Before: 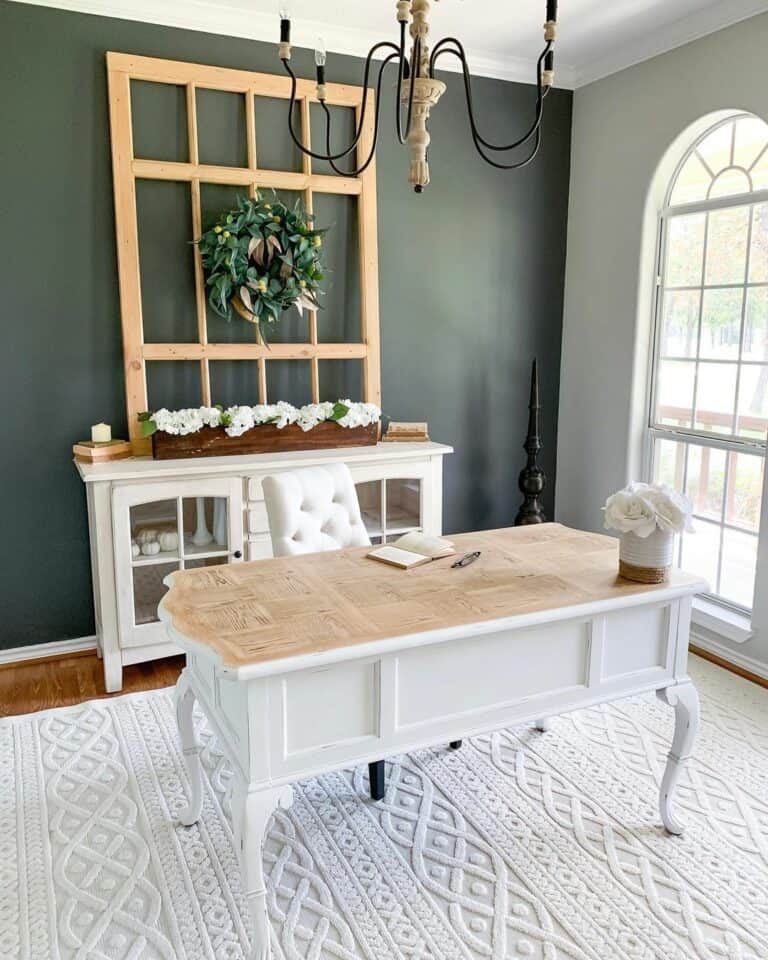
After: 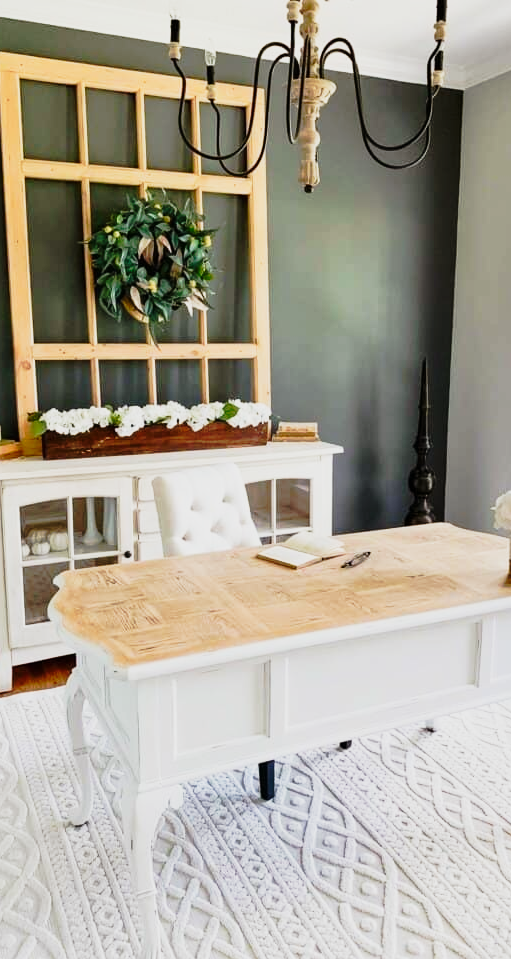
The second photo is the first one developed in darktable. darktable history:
crop and rotate: left 14.383%, right 18.976%
tone curve: curves: ch0 [(0, 0) (0.081, 0.044) (0.192, 0.125) (0.283, 0.238) (0.416, 0.449) (0.495, 0.524) (0.661, 0.756) (0.788, 0.87) (1, 0.951)]; ch1 [(0, 0) (0.161, 0.092) (0.35, 0.33) (0.392, 0.392) (0.427, 0.426) (0.479, 0.472) (0.505, 0.497) (0.521, 0.524) (0.567, 0.56) (0.583, 0.592) (0.625, 0.627) (0.678, 0.733) (1, 1)]; ch2 [(0, 0) (0.346, 0.362) (0.404, 0.427) (0.502, 0.499) (0.531, 0.523) (0.544, 0.561) (0.58, 0.59) (0.629, 0.642) (0.717, 0.678) (1, 1)], preserve colors none
color balance rgb: power › luminance -3.697%, power › chroma 0.542%, power › hue 43.33°, perceptual saturation grading › global saturation 0.803%, contrast -10.033%
